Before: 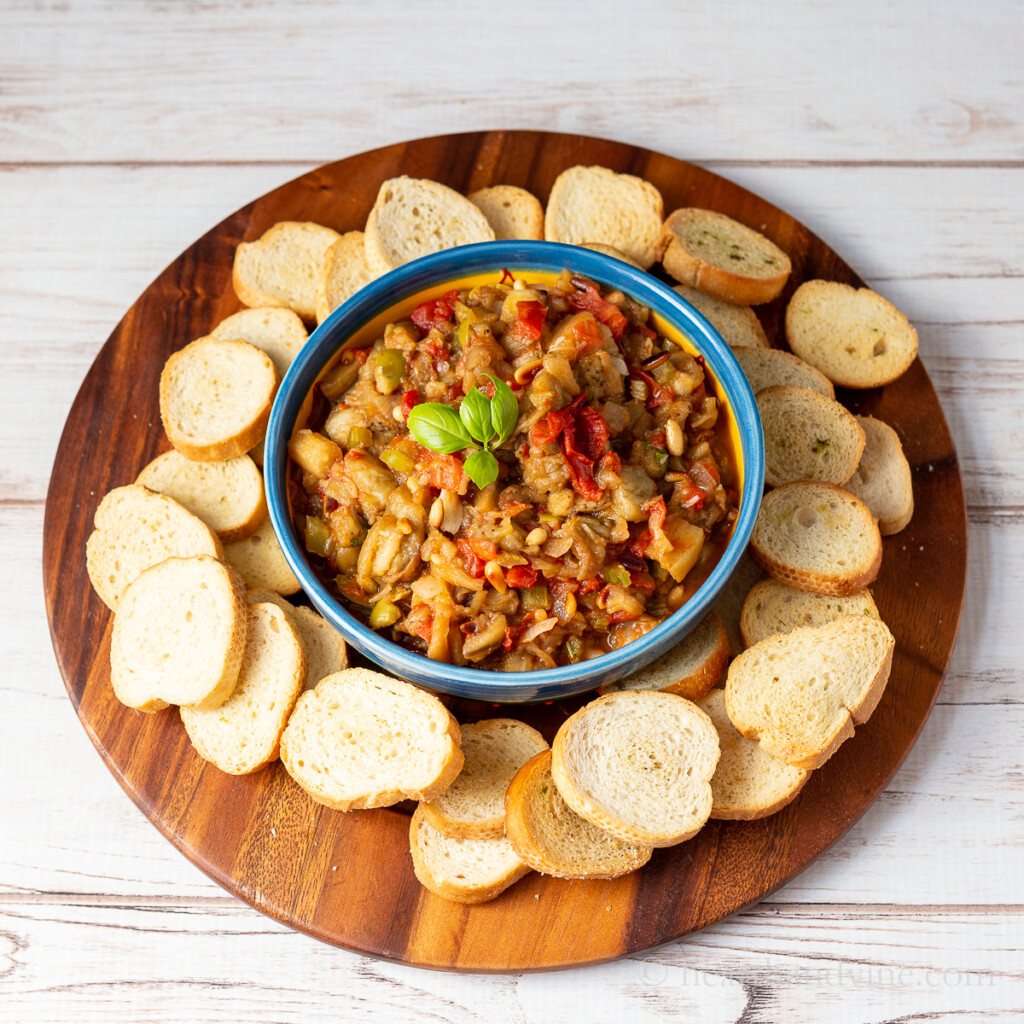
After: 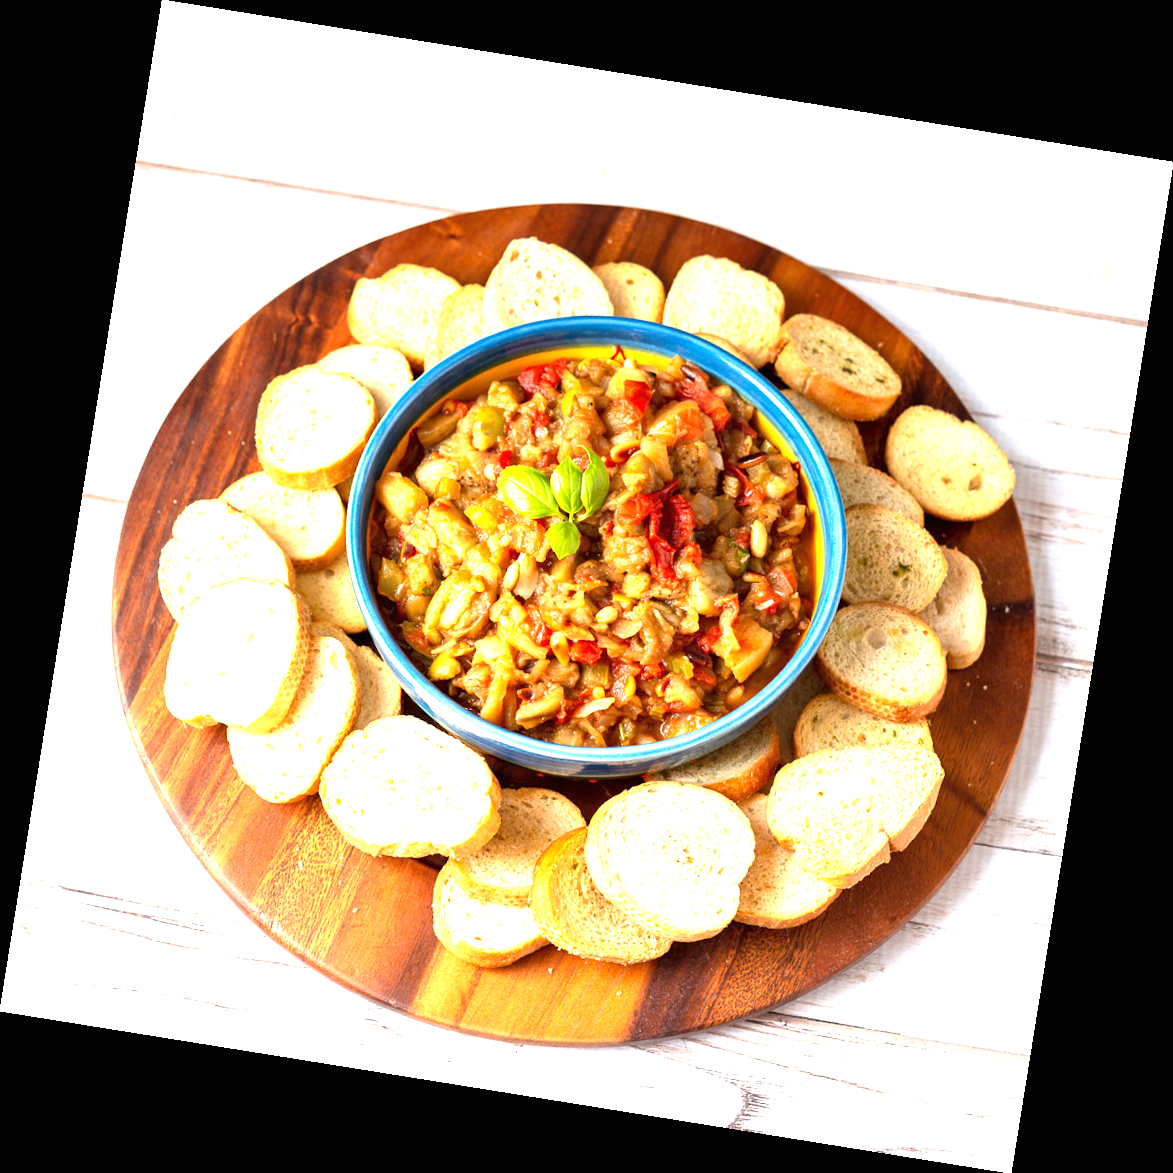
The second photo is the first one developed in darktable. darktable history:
rotate and perspective: rotation 9.12°, automatic cropping off
exposure: black level correction 0, exposure 1.2 EV, compensate exposure bias true, compensate highlight preservation false
